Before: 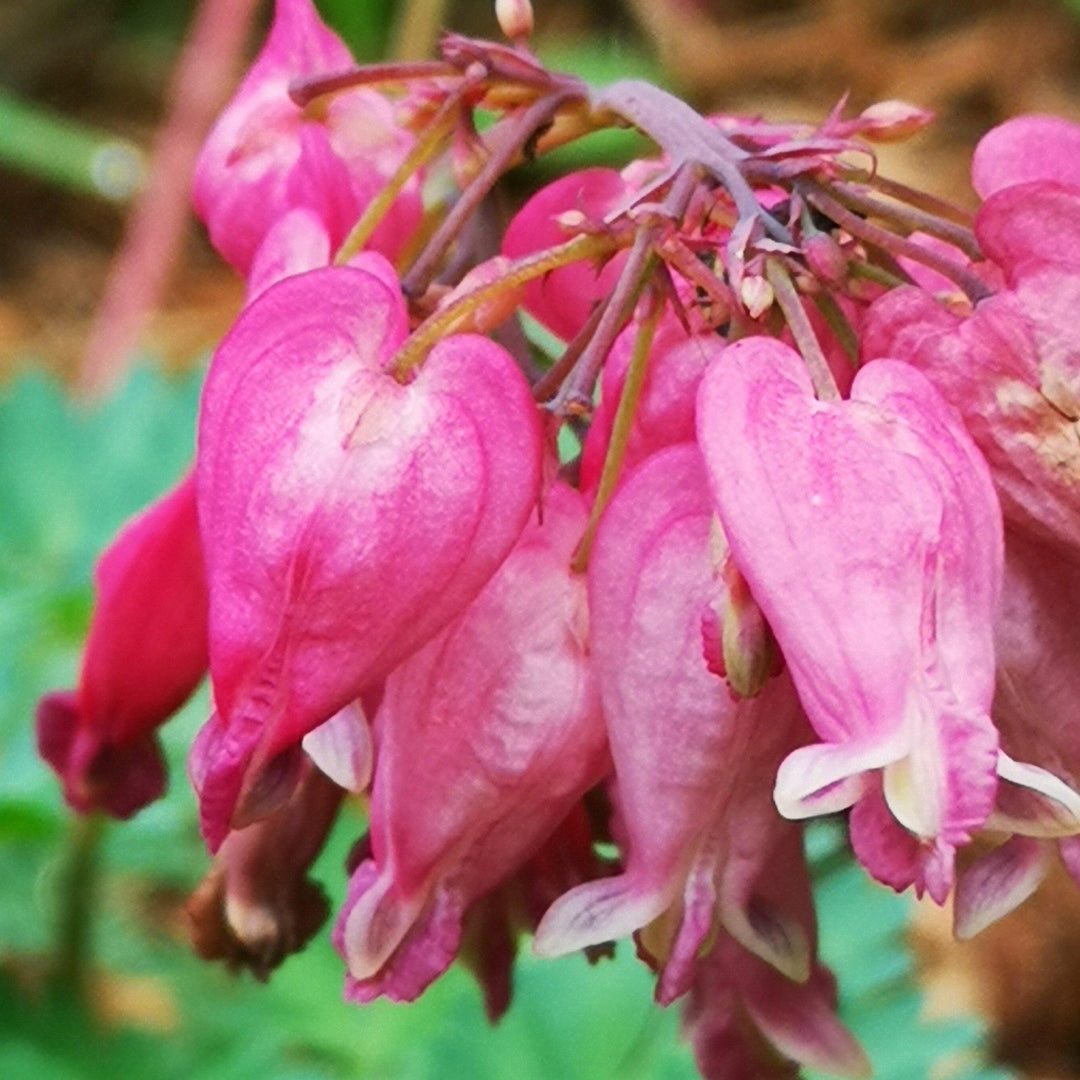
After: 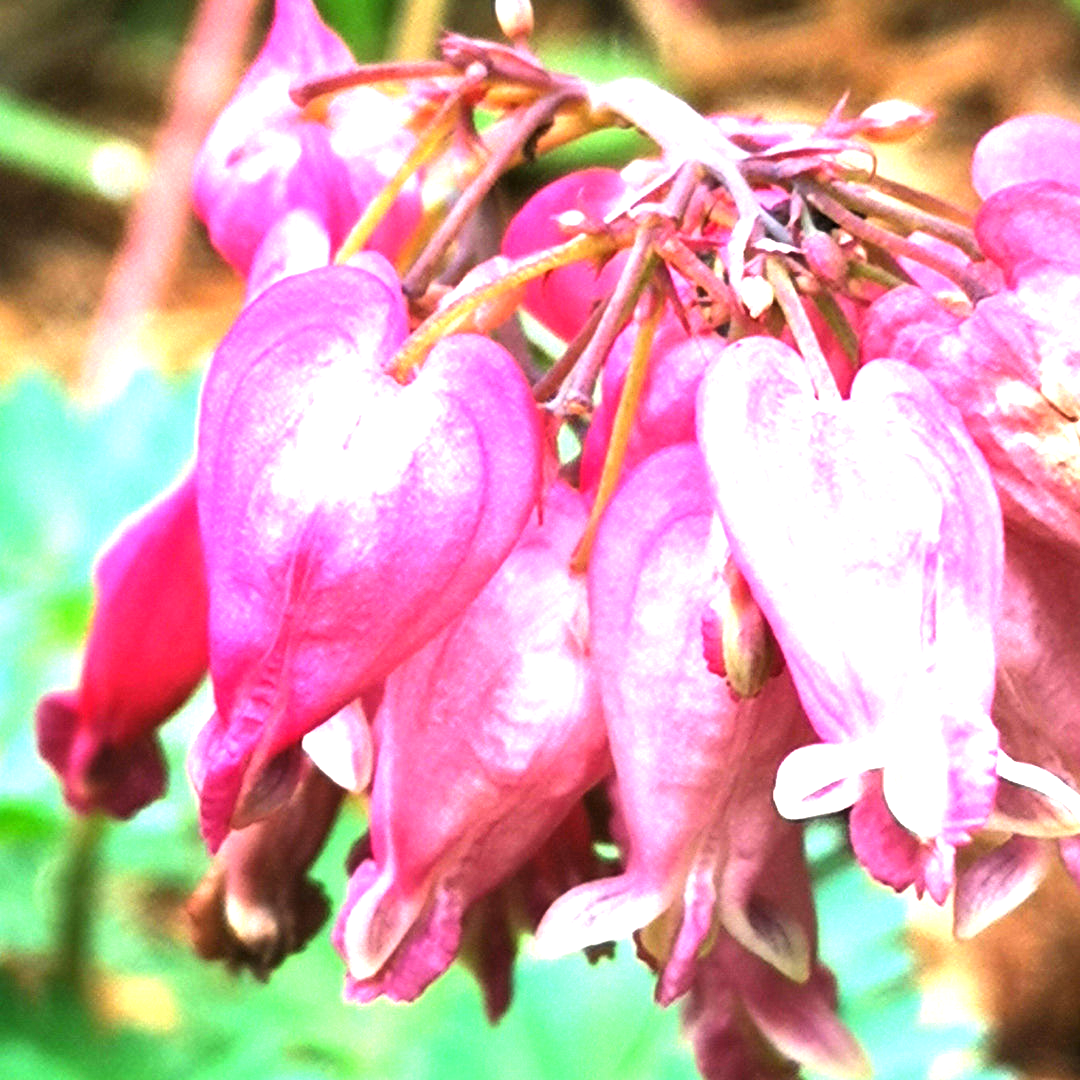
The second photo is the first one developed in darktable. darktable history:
levels: levels [0.052, 0.496, 0.908]
exposure: black level correction 0, exposure 1.198 EV, compensate exposure bias true, compensate highlight preservation false
